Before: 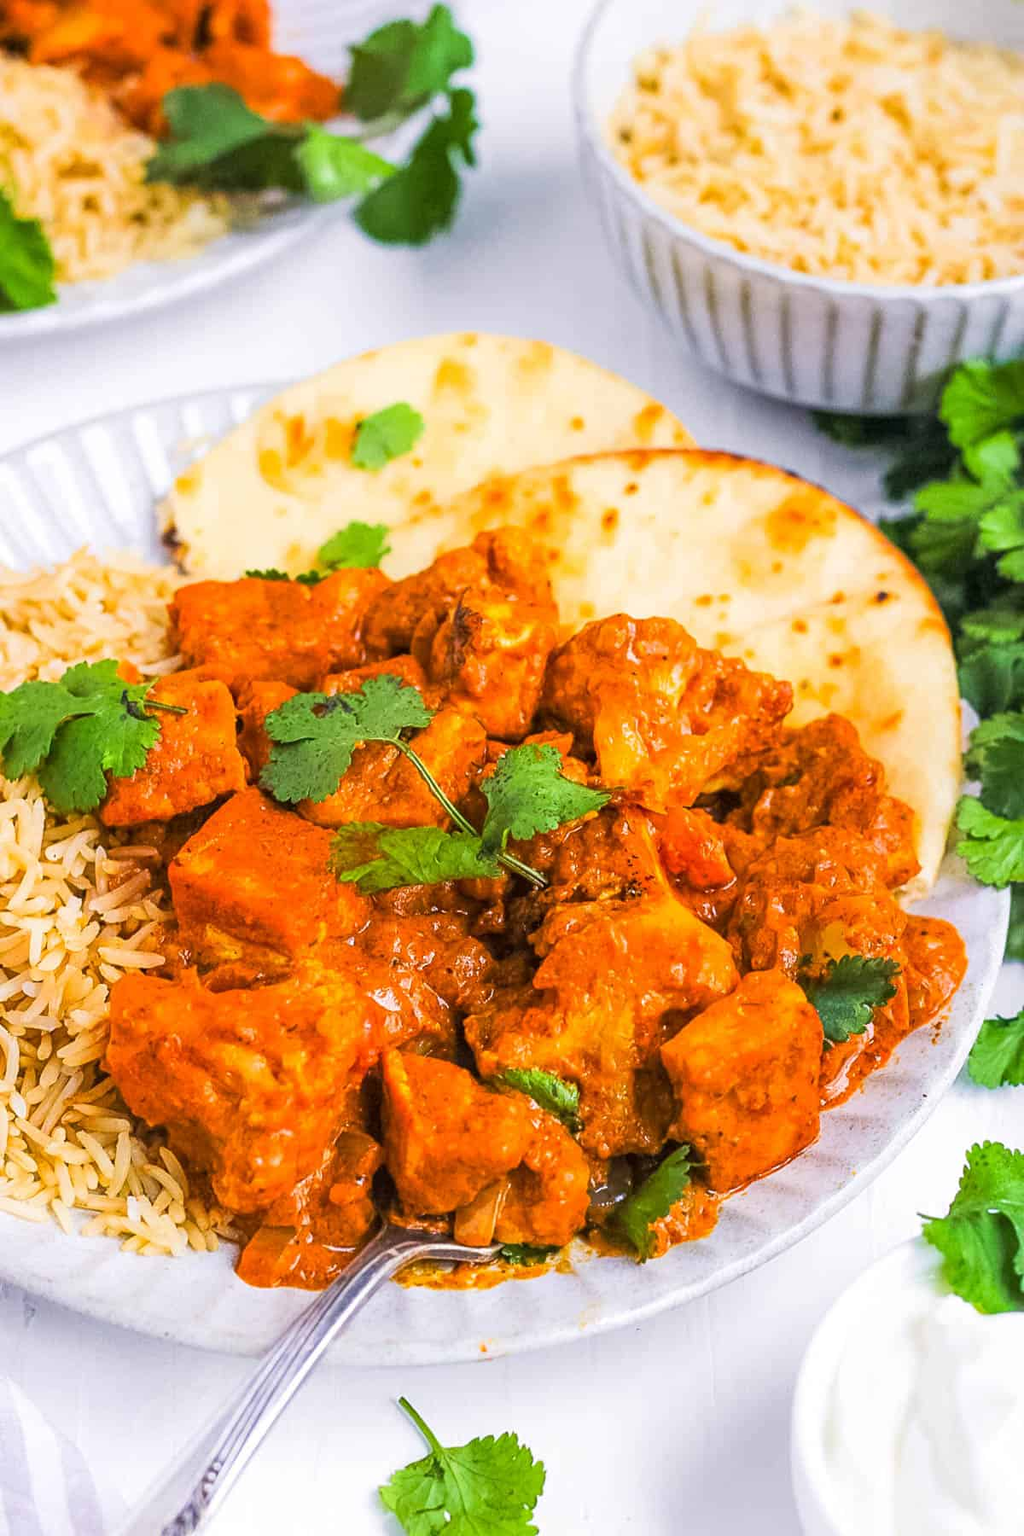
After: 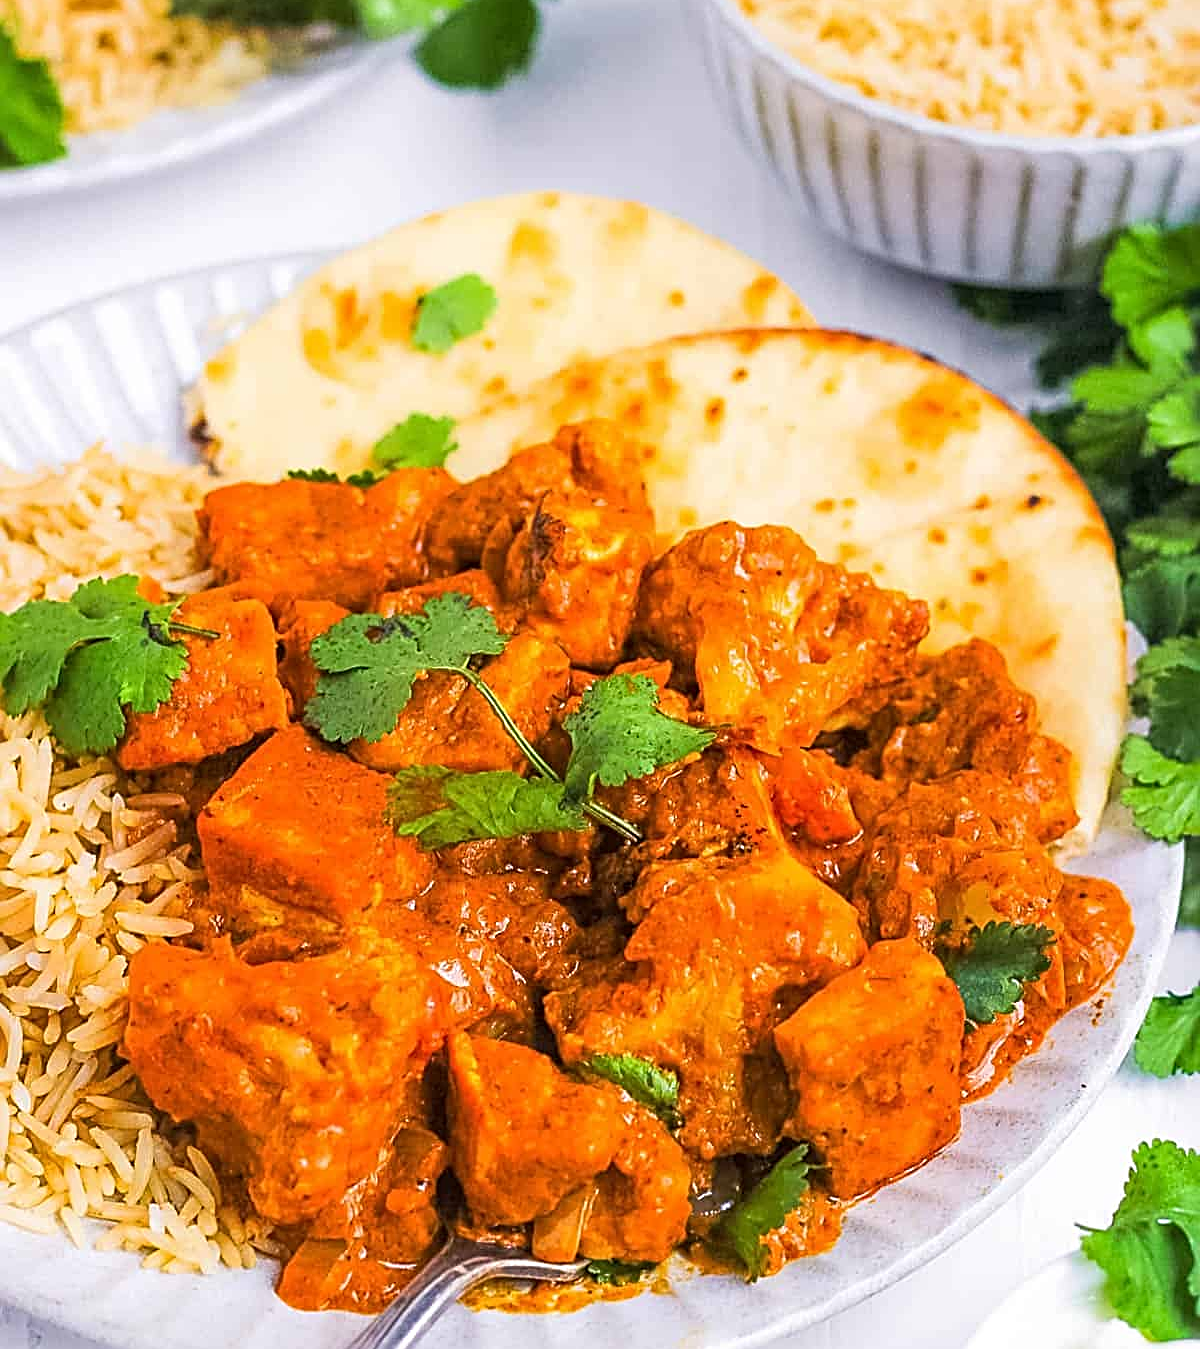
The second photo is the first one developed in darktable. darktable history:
crop: top 11.045%, bottom 13.956%
sharpen: radius 2.534, amount 0.631
